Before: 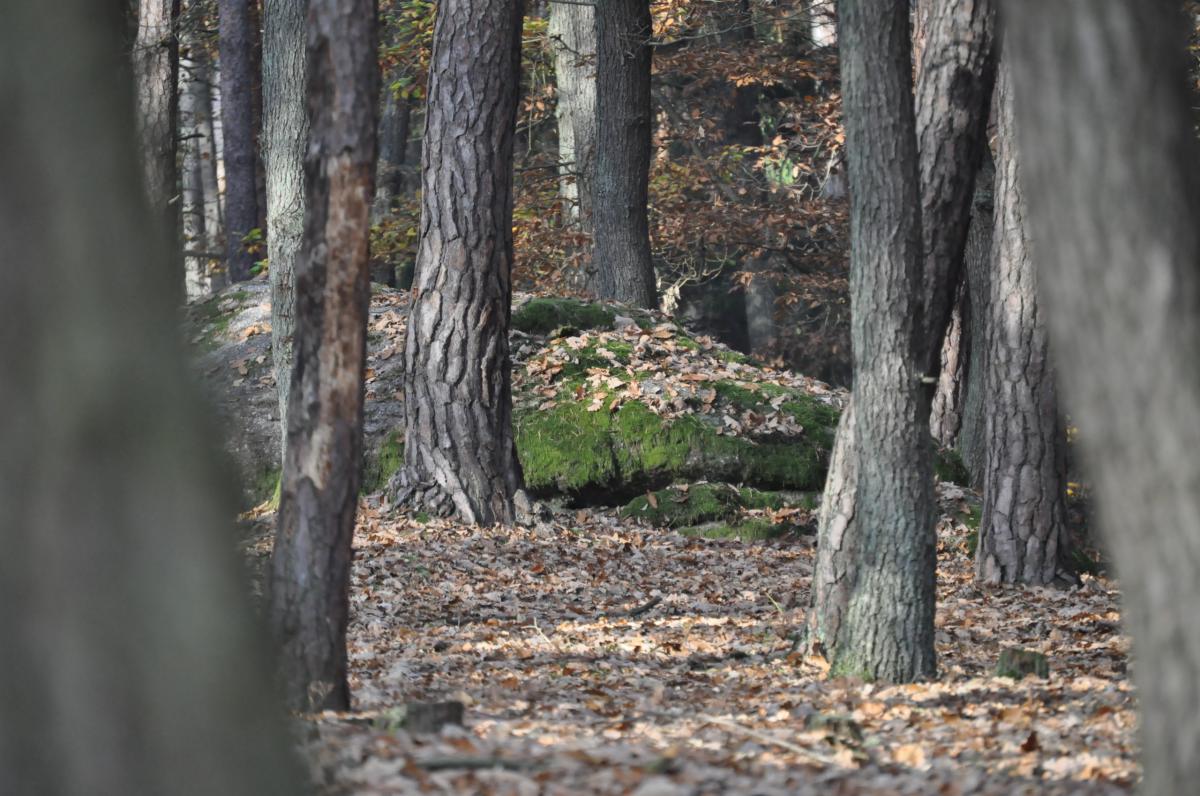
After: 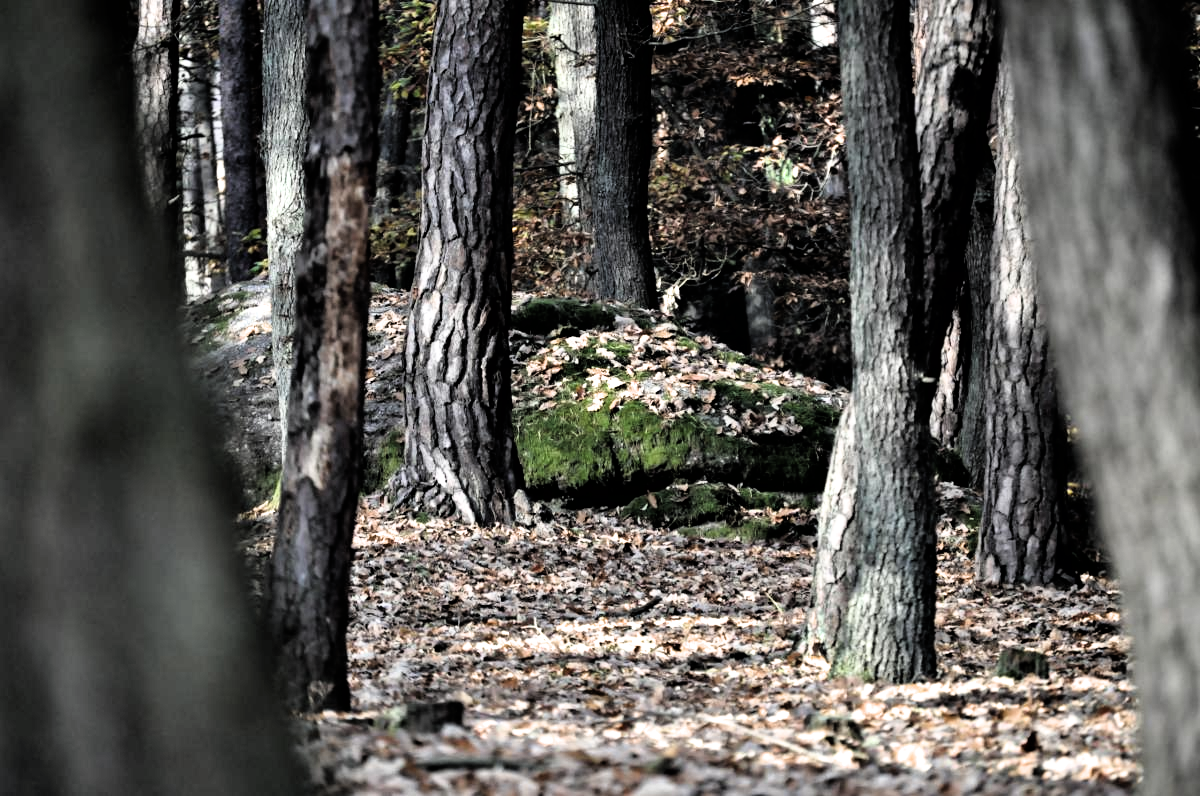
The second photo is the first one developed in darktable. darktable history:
exposure: compensate highlight preservation false
tone equalizer: -8 EV -0.417 EV, -7 EV -0.389 EV, -6 EV -0.333 EV, -5 EV -0.222 EV, -3 EV 0.222 EV, -2 EV 0.333 EV, -1 EV 0.389 EV, +0 EV 0.417 EV, edges refinement/feathering 500, mask exposure compensation -1.57 EV, preserve details no
filmic rgb: black relative exposure -3.63 EV, white relative exposure 2.16 EV, hardness 3.62
